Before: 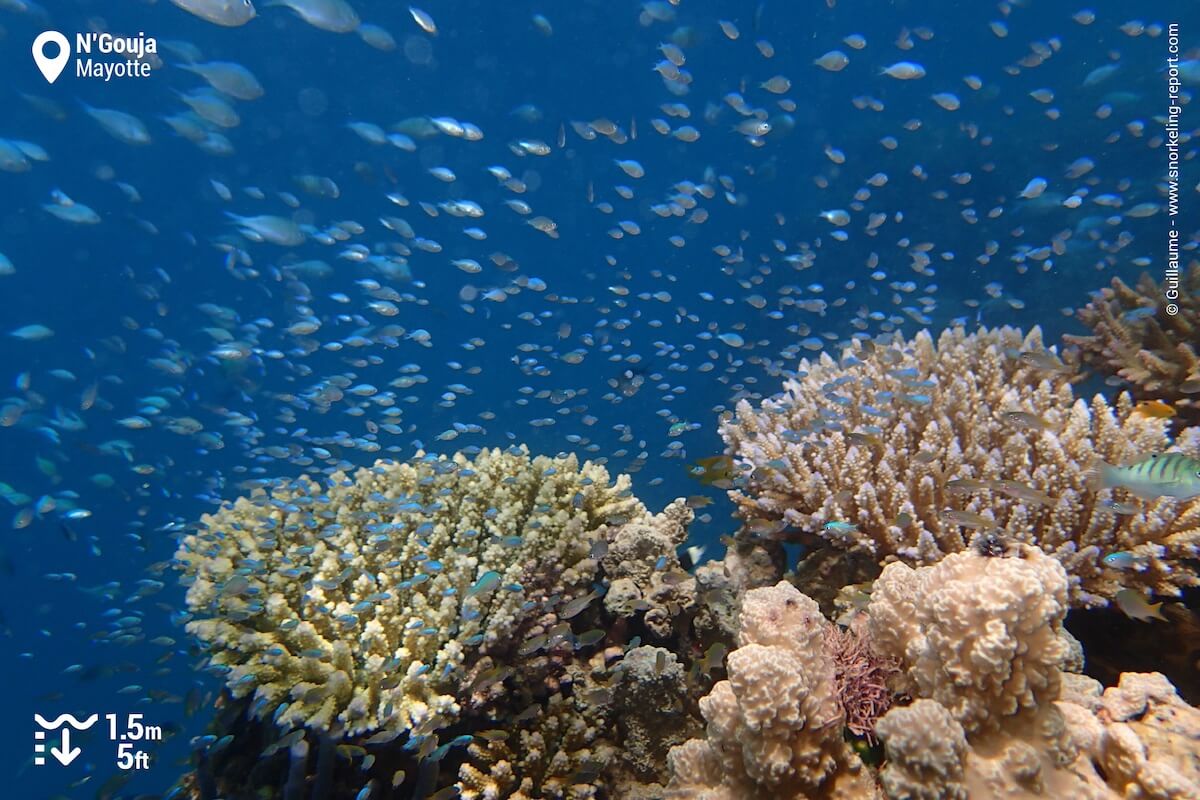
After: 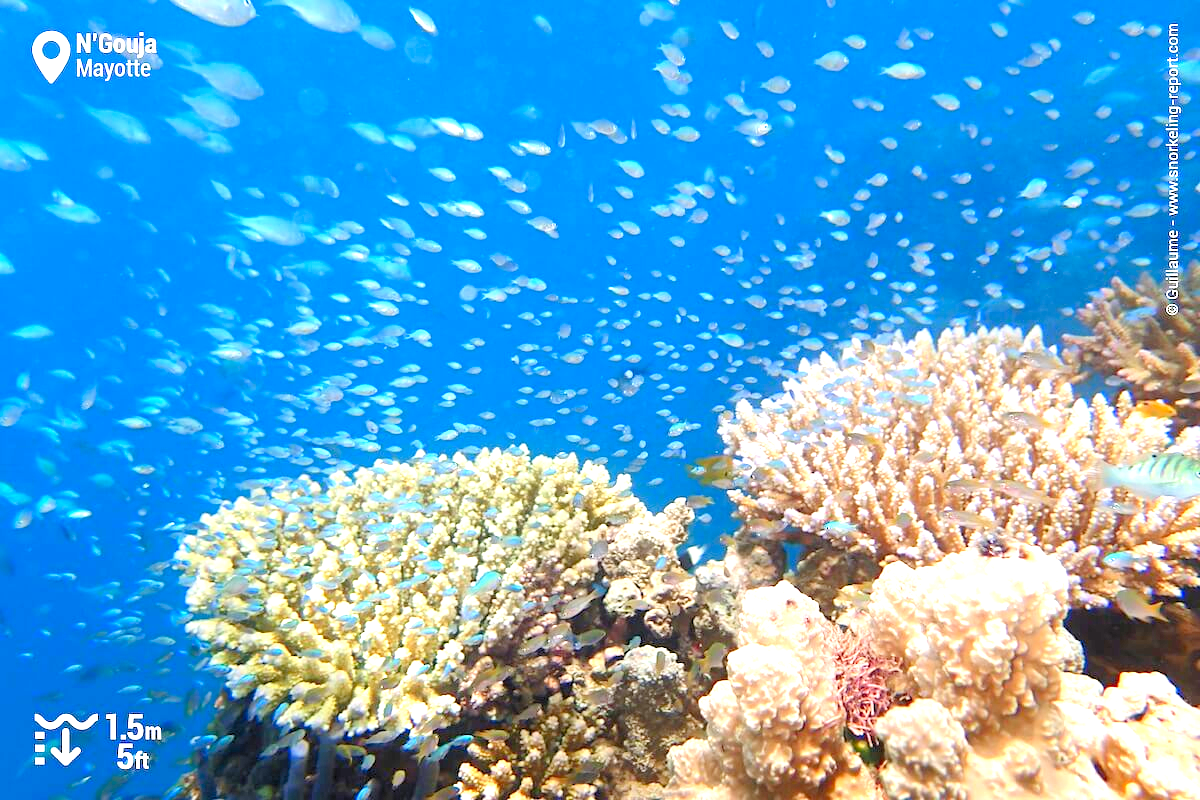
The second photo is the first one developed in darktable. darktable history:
levels: levels [0.036, 0.364, 0.827]
exposure: exposure 0.944 EV, compensate highlight preservation false
